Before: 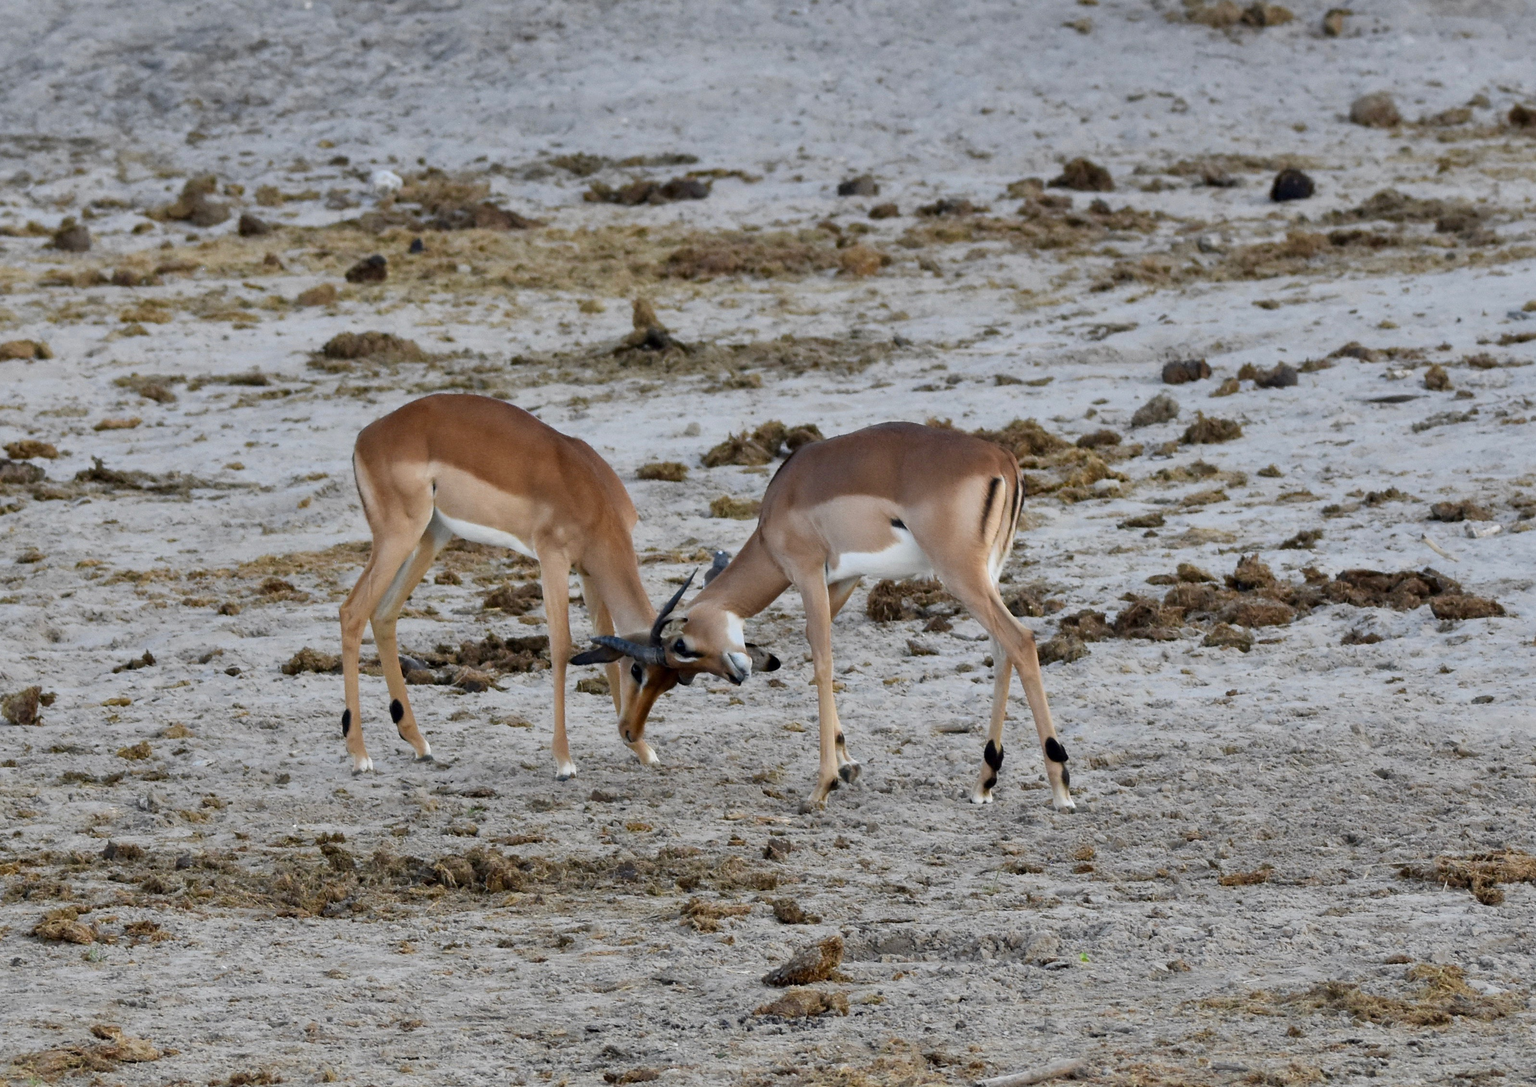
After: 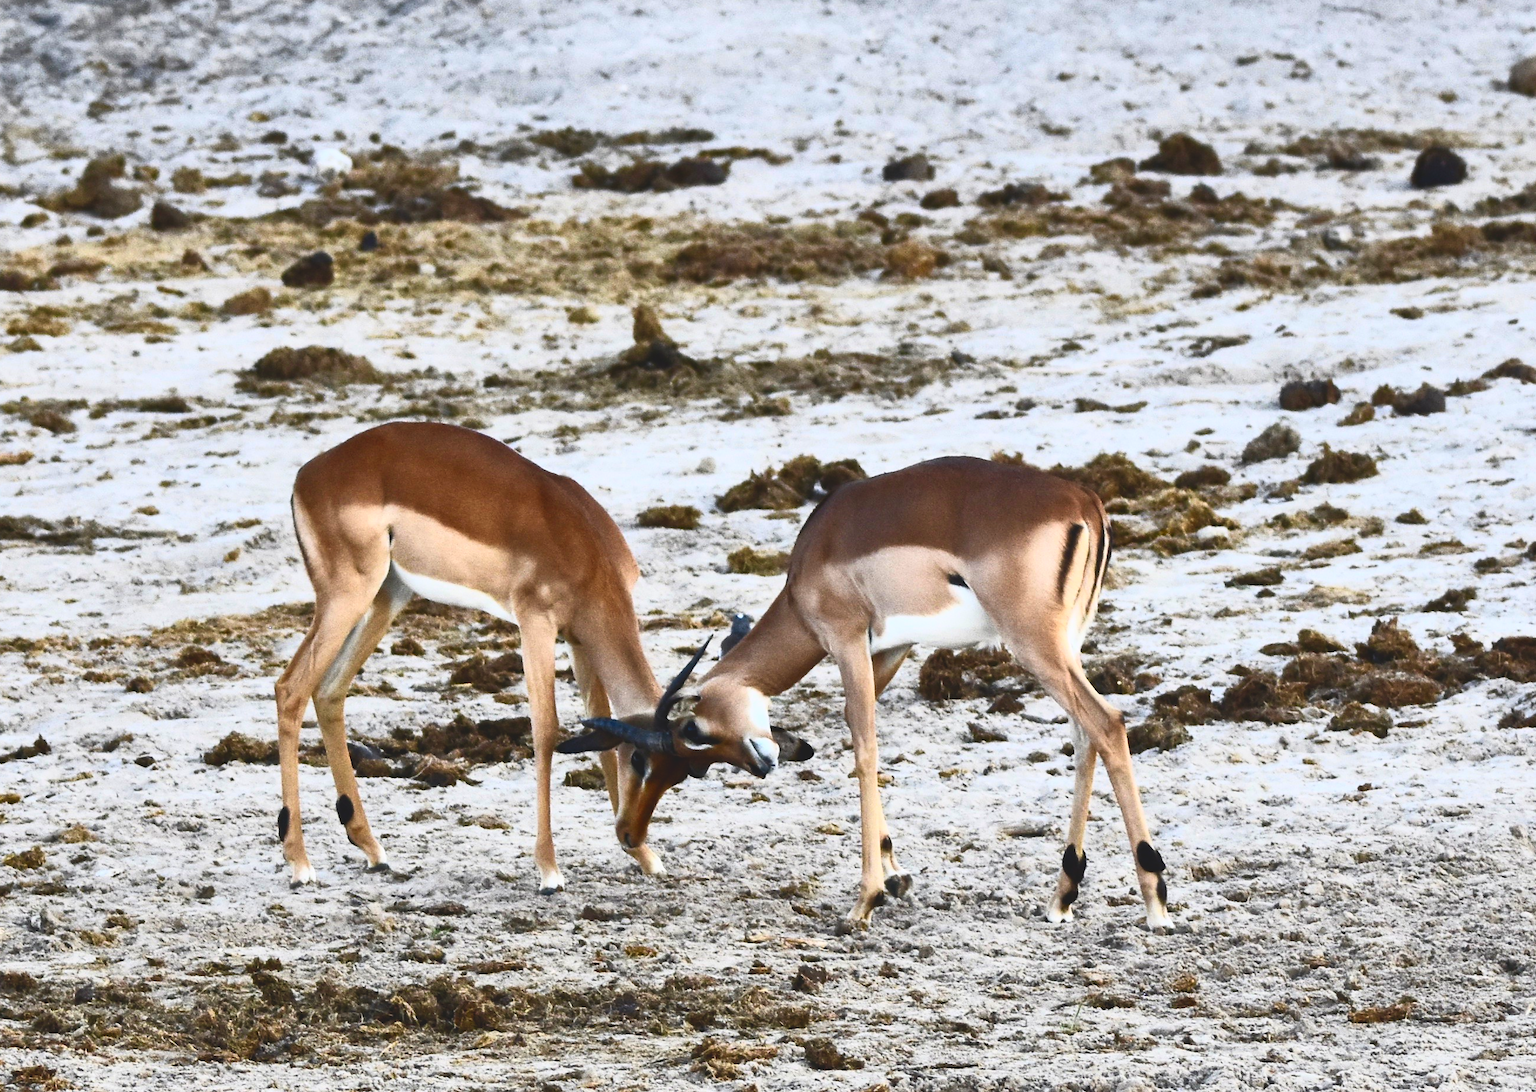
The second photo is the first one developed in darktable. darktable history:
crop and rotate: left 7.485%, top 4.532%, right 10.62%, bottom 13.139%
exposure: black level correction -0.015, exposure -0.506 EV, compensate highlight preservation false
contrast brightness saturation: contrast 0.843, brightness 0.602, saturation 0.606
